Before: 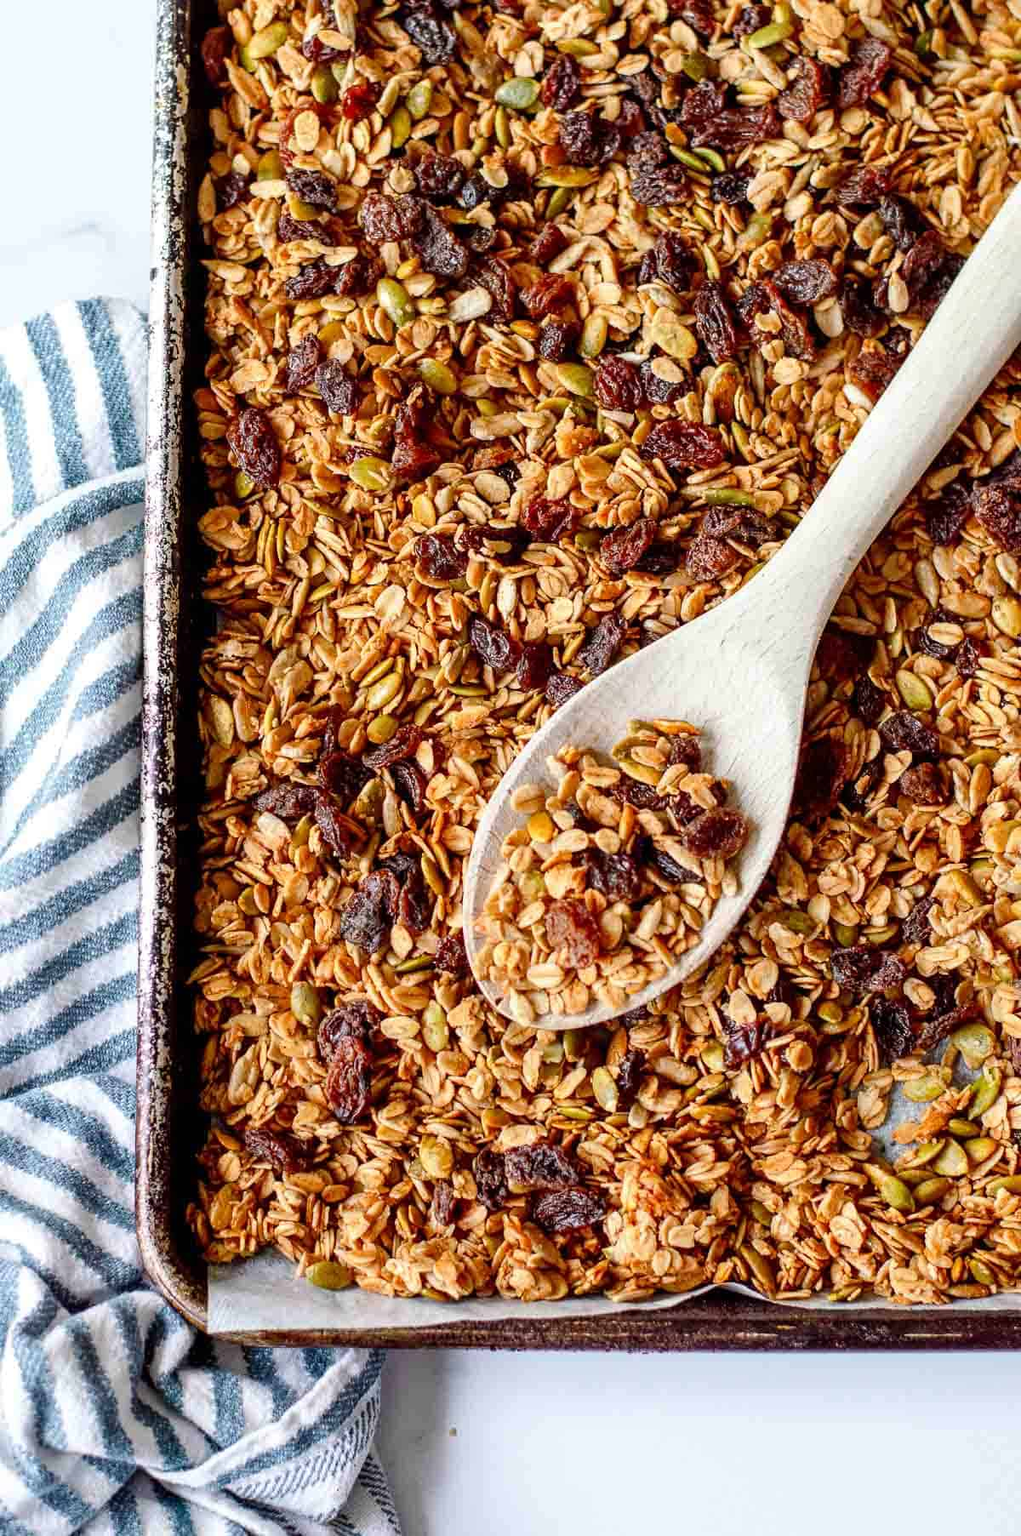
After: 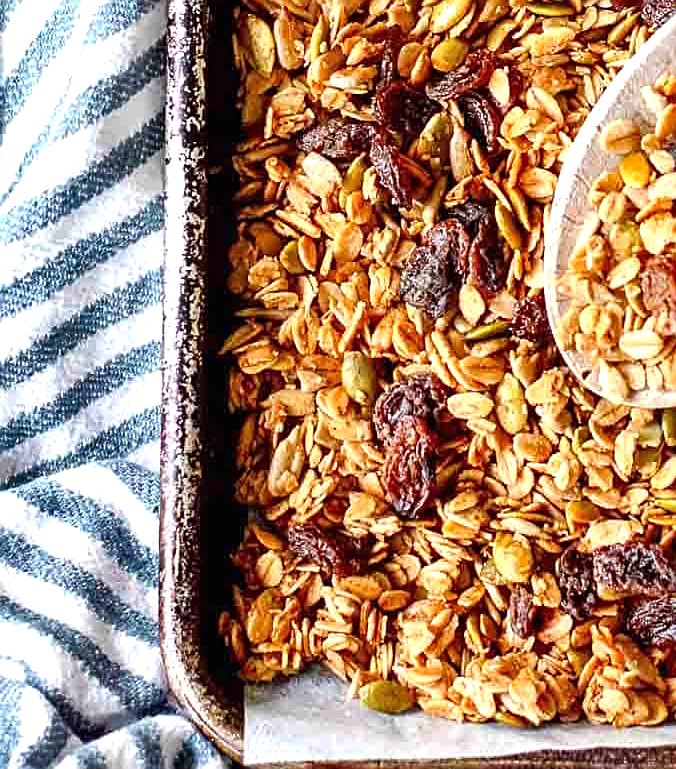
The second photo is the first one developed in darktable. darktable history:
shadows and highlights: soften with gaussian
sharpen: on, module defaults
exposure: black level correction 0, exposure 0.5 EV, compensate exposure bias true, compensate highlight preservation false
crop: top 44.483%, right 43.593%, bottom 12.892%
